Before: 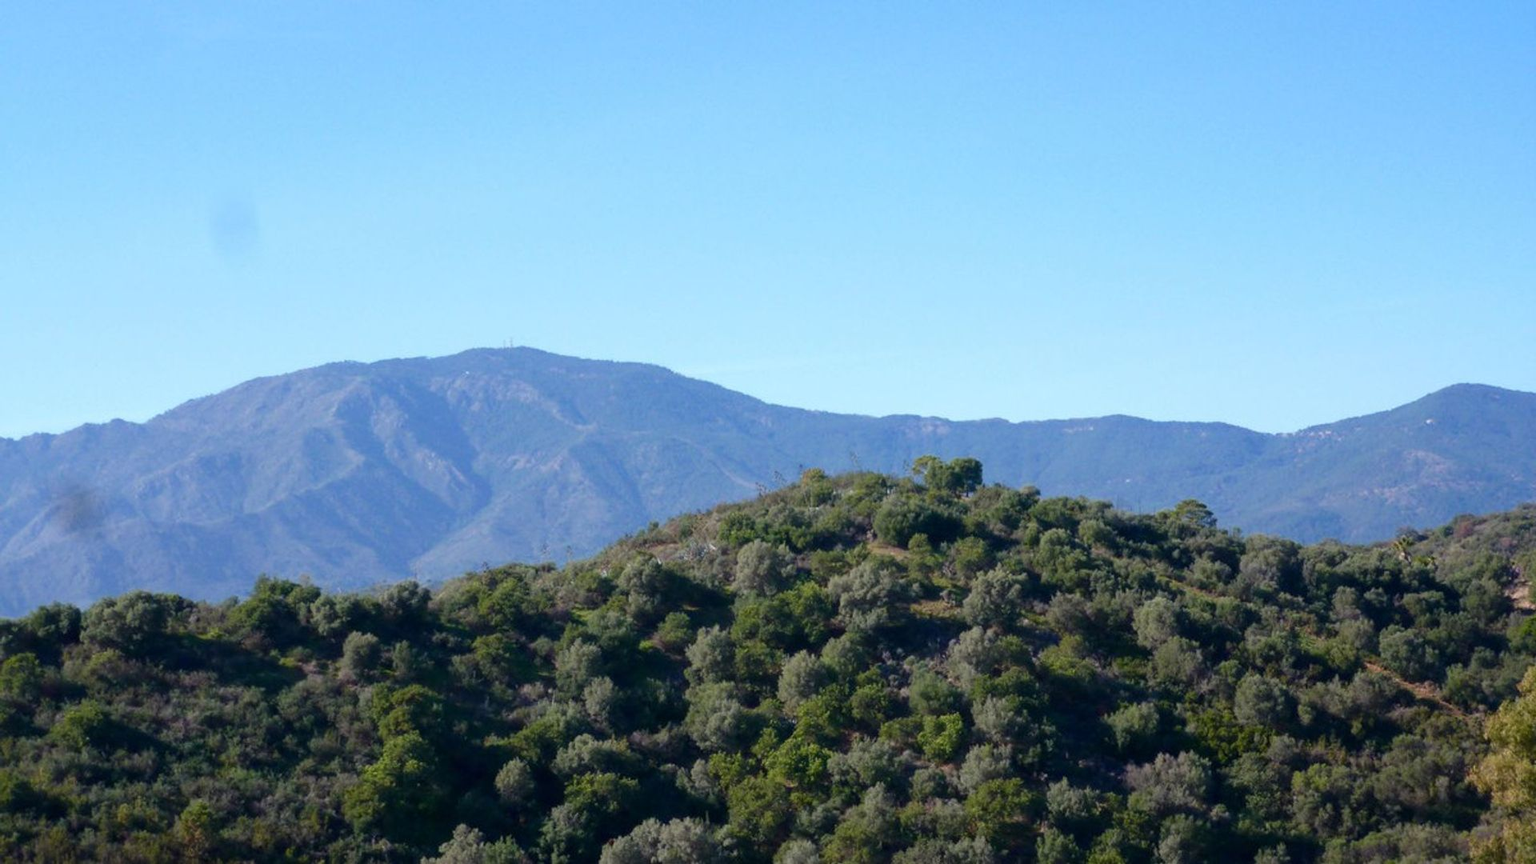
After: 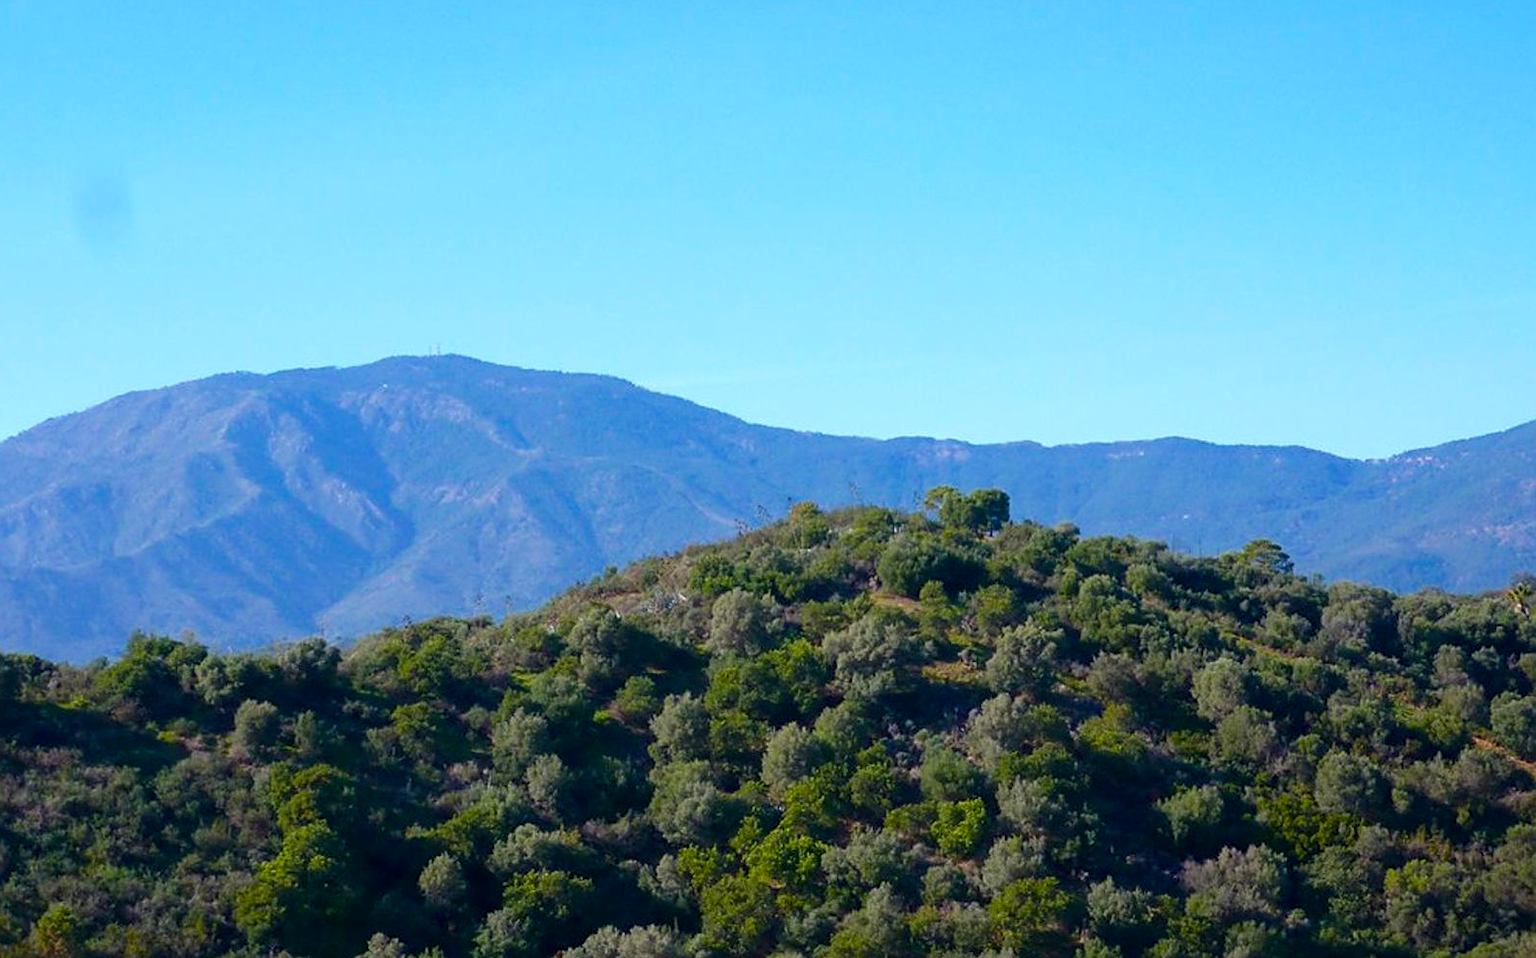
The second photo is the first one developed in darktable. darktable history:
sharpen: amount 0.498
color balance rgb: perceptual saturation grading › global saturation 30.088%, global vibrance 22.707%
crop: left 9.792%, top 6.336%, right 6.949%, bottom 2.112%
